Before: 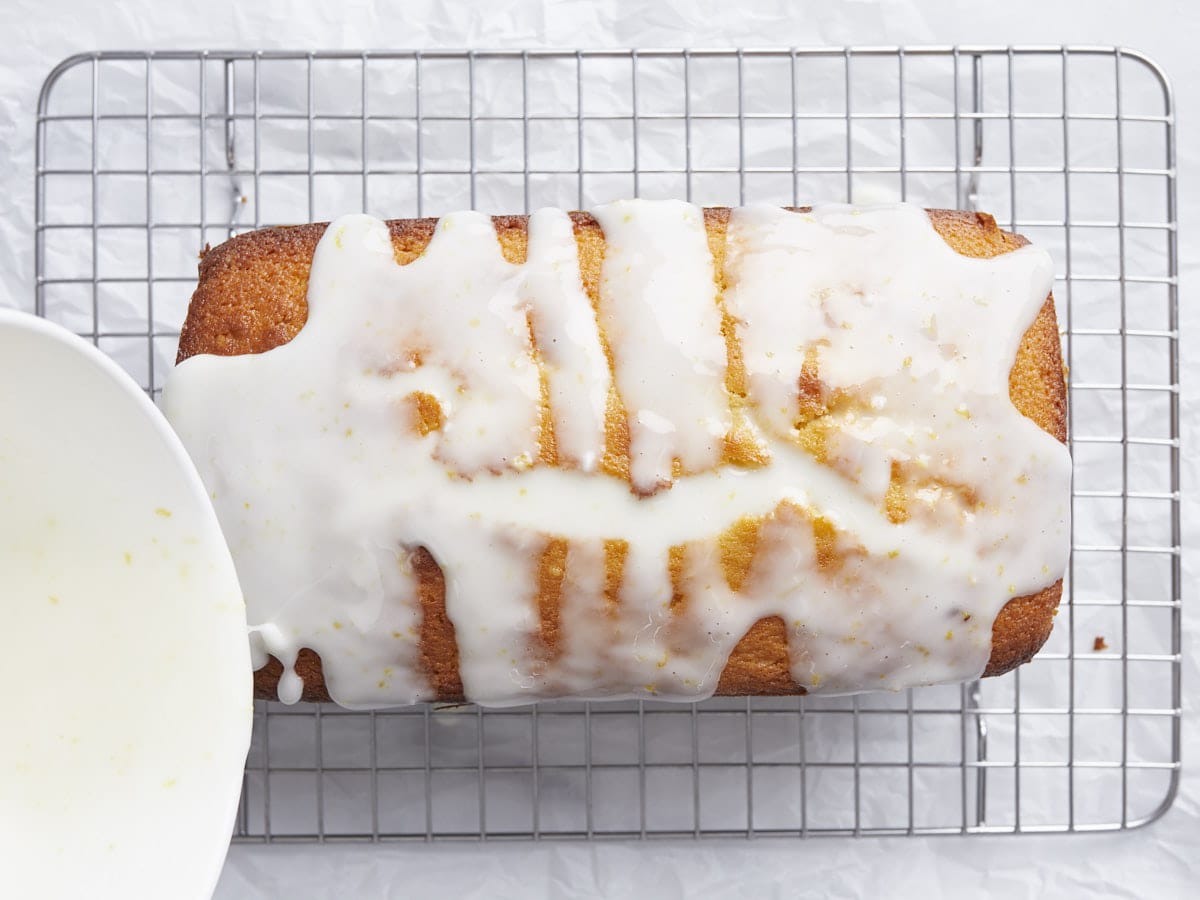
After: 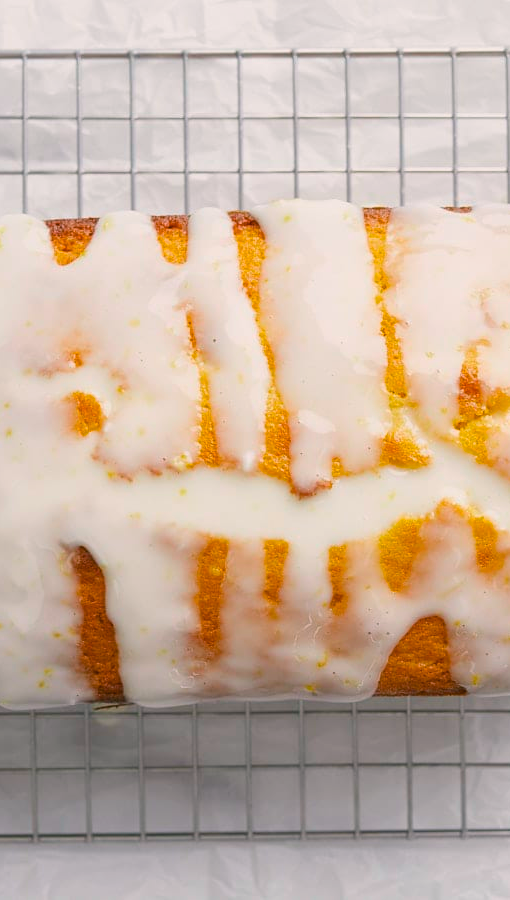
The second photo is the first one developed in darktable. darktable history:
color correction: highlights a* 4.35, highlights b* 4.94, shadows a* -7.71, shadows b* 5.04
contrast brightness saturation: contrast -0.112
crop: left 28.388%, right 29.072%
color balance rgb: linear chroma grading › global chroma 15.406%, perceptual saturation grading › global saturation 16.512%
